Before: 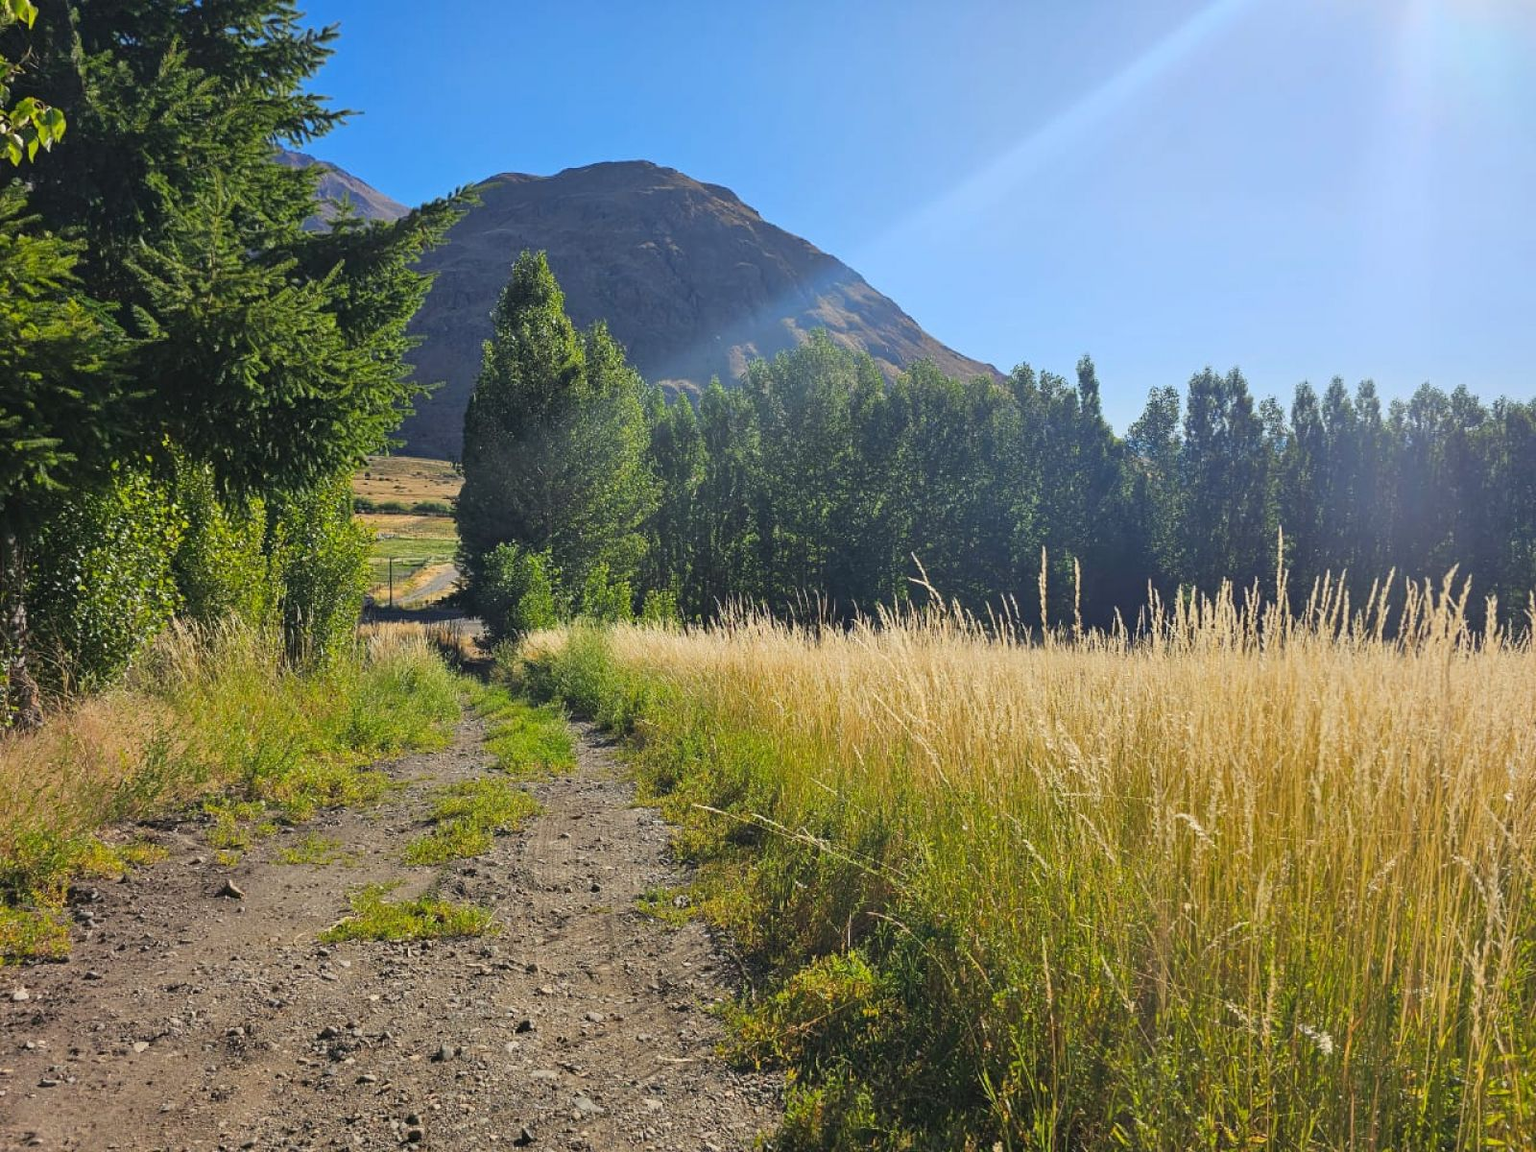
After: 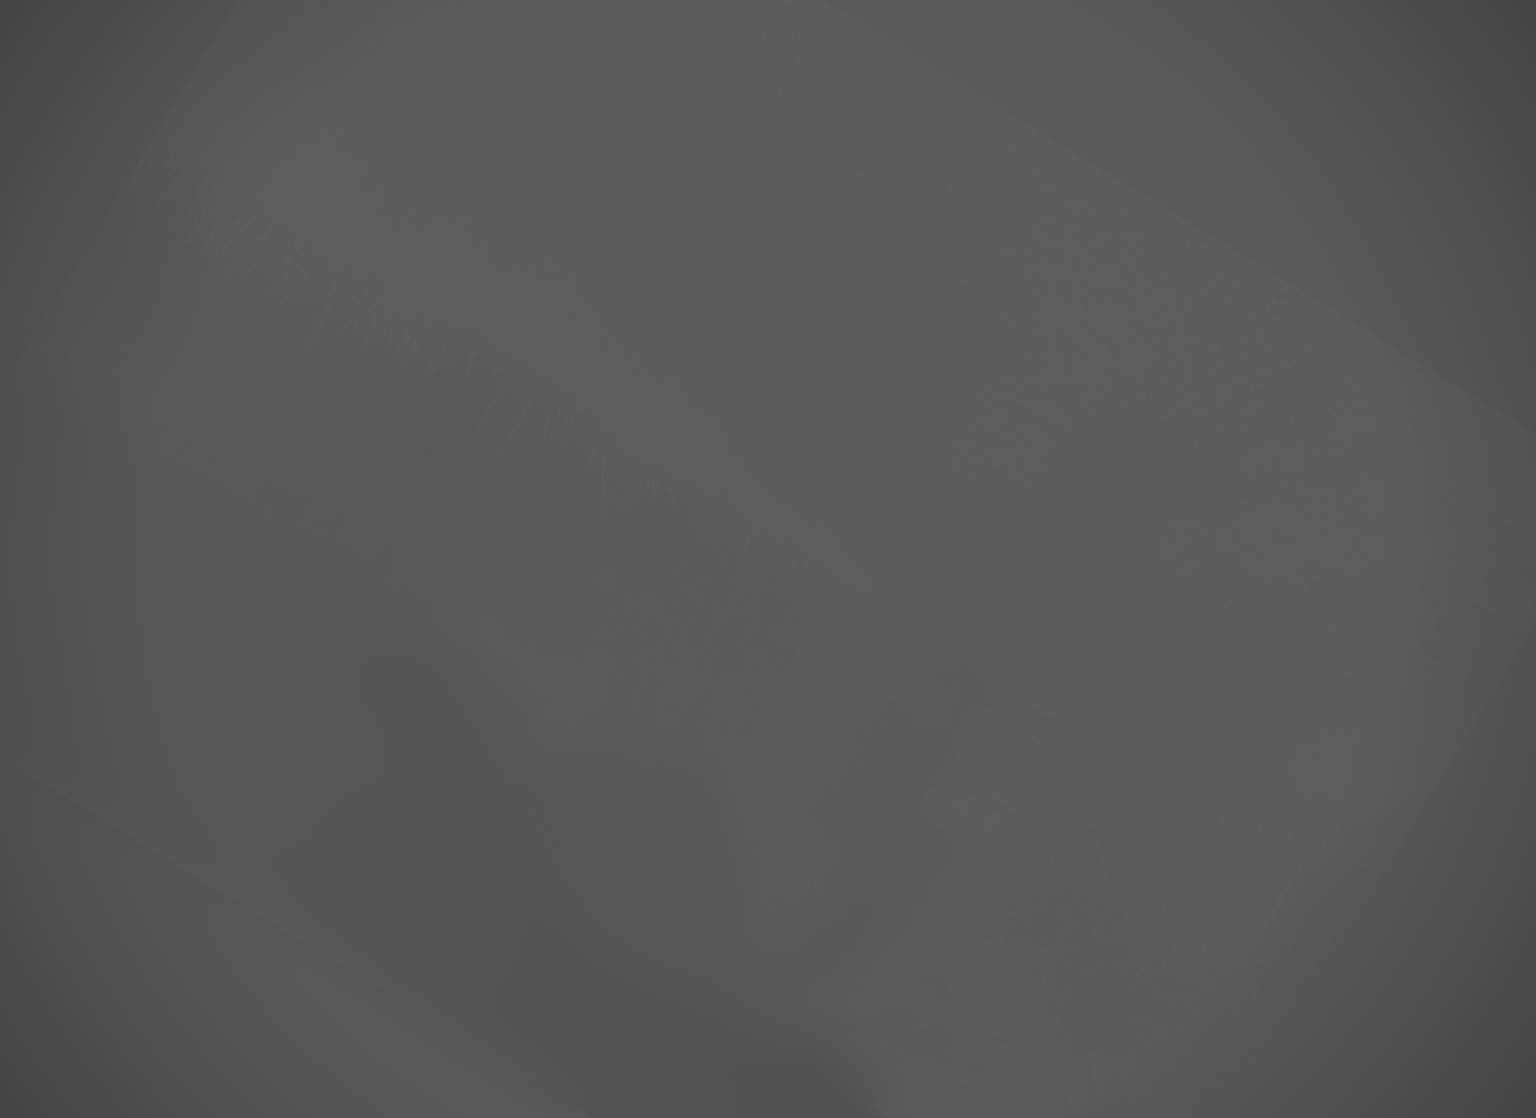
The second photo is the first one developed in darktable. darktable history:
crop and rotate: angle 148.68°, left 9.111%, top 15.603%, right 4.588%, bottom 17.041%
sharpen: on, module defaults
local contrast: highlights 100%, shadows 100%, detail 120%, midtone range 0.2
white balance: emerald 1
color balance rgb: perceptual saturation grading › global saturation 25%, perceptual brilliance grading › mid-tones 10%, perceptual brilliance grading › shadows 15%, global vibrance 20%
contrast brightness saturation: contrast -0.99, brightness -0.17, saturation 0.75
vignetting: on, module defaults
monochrome: a 32, b 64, size 2.3
